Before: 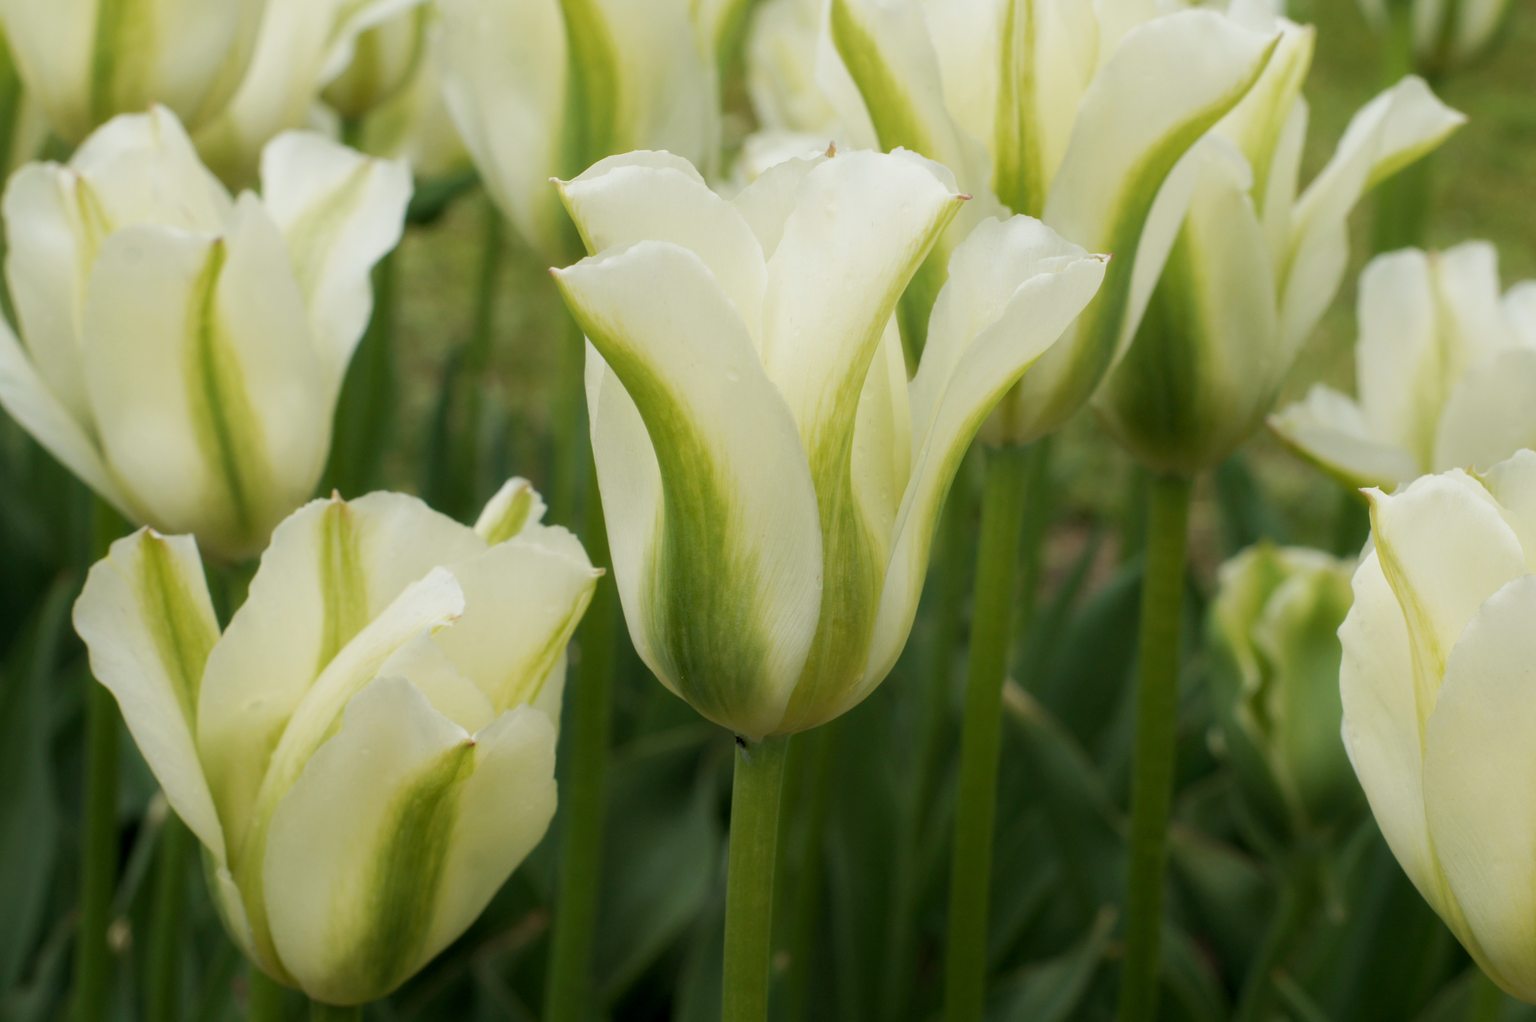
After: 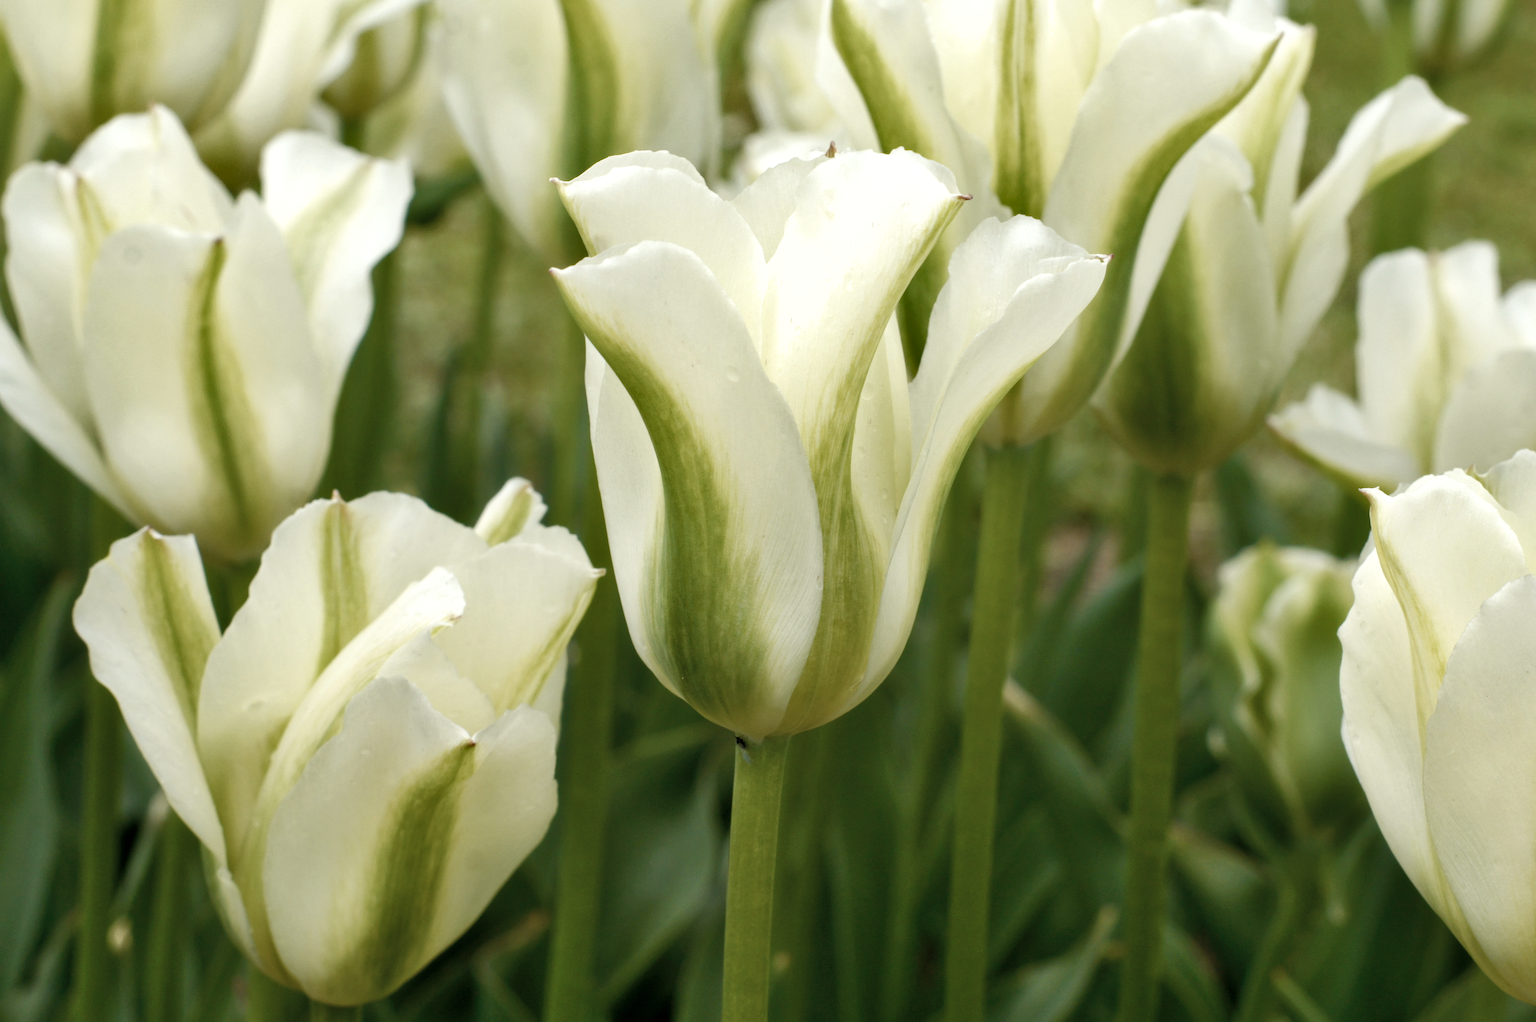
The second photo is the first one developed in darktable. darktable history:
color balance rgb: perceptual saturation grading › global saturation 25%, perceptual saturation grading › highlights -50%, perceptual saturation grading › shadows 30%, perceptual brilliance grading › global brilliance 12%, global vibrance 20%
contrast brightness saturation: contrast 0.1, saturation -0.36
shadows and highlights: shadows color adjustment 97.66%, soften with gaussian
